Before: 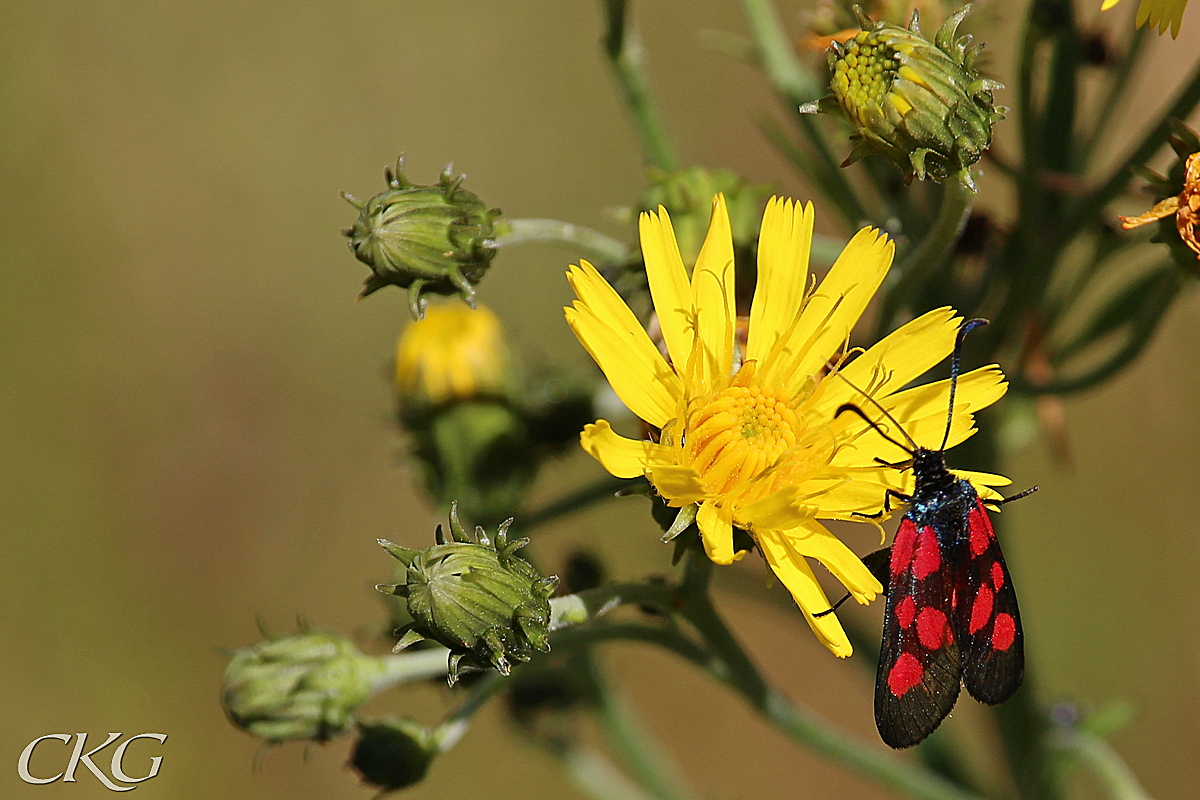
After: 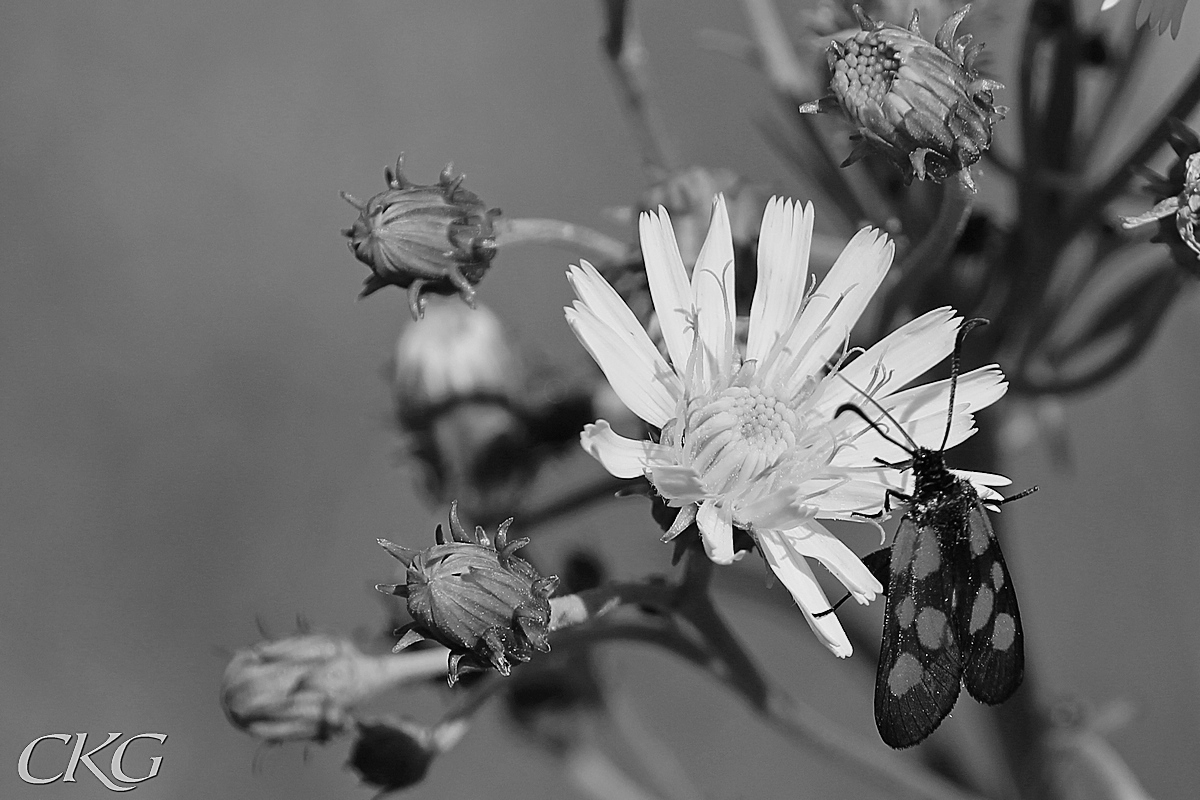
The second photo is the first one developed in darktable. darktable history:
white balance: red 0.988, blue 1.017
monochrome: a 73.58, b 64.21
